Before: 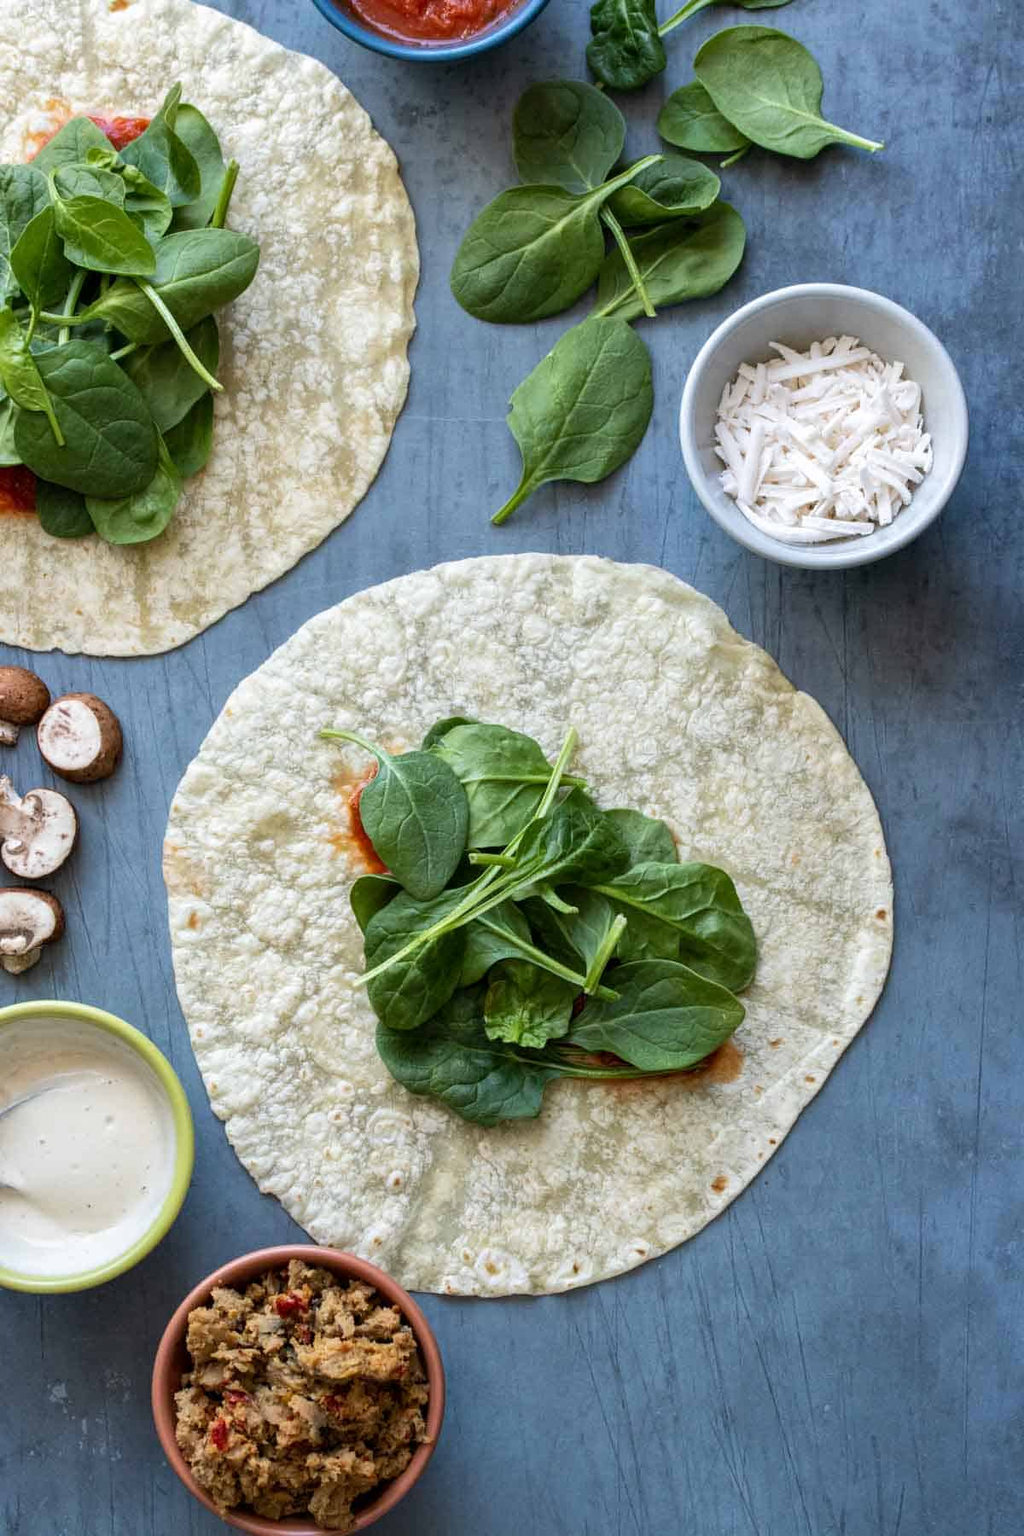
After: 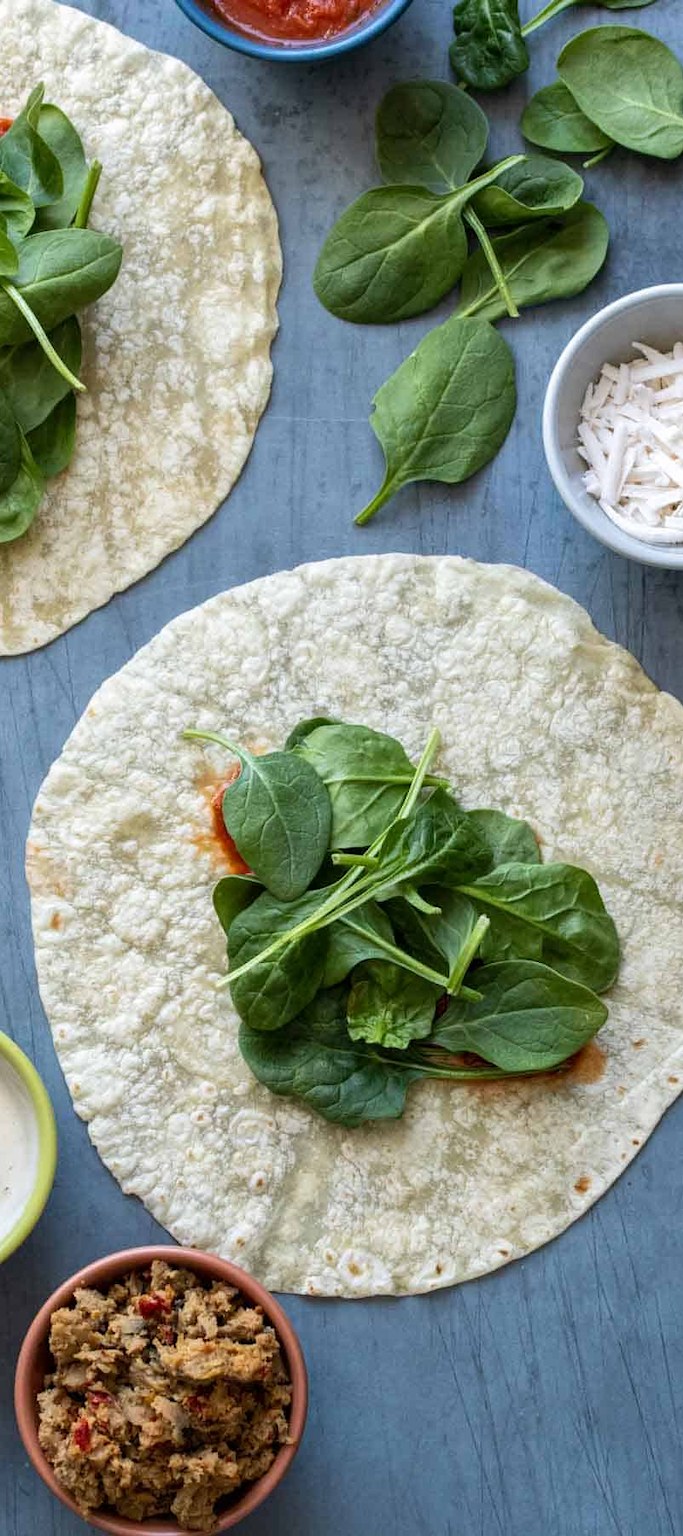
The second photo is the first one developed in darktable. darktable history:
crop and rotate: left 13.445%, right 19.882%
